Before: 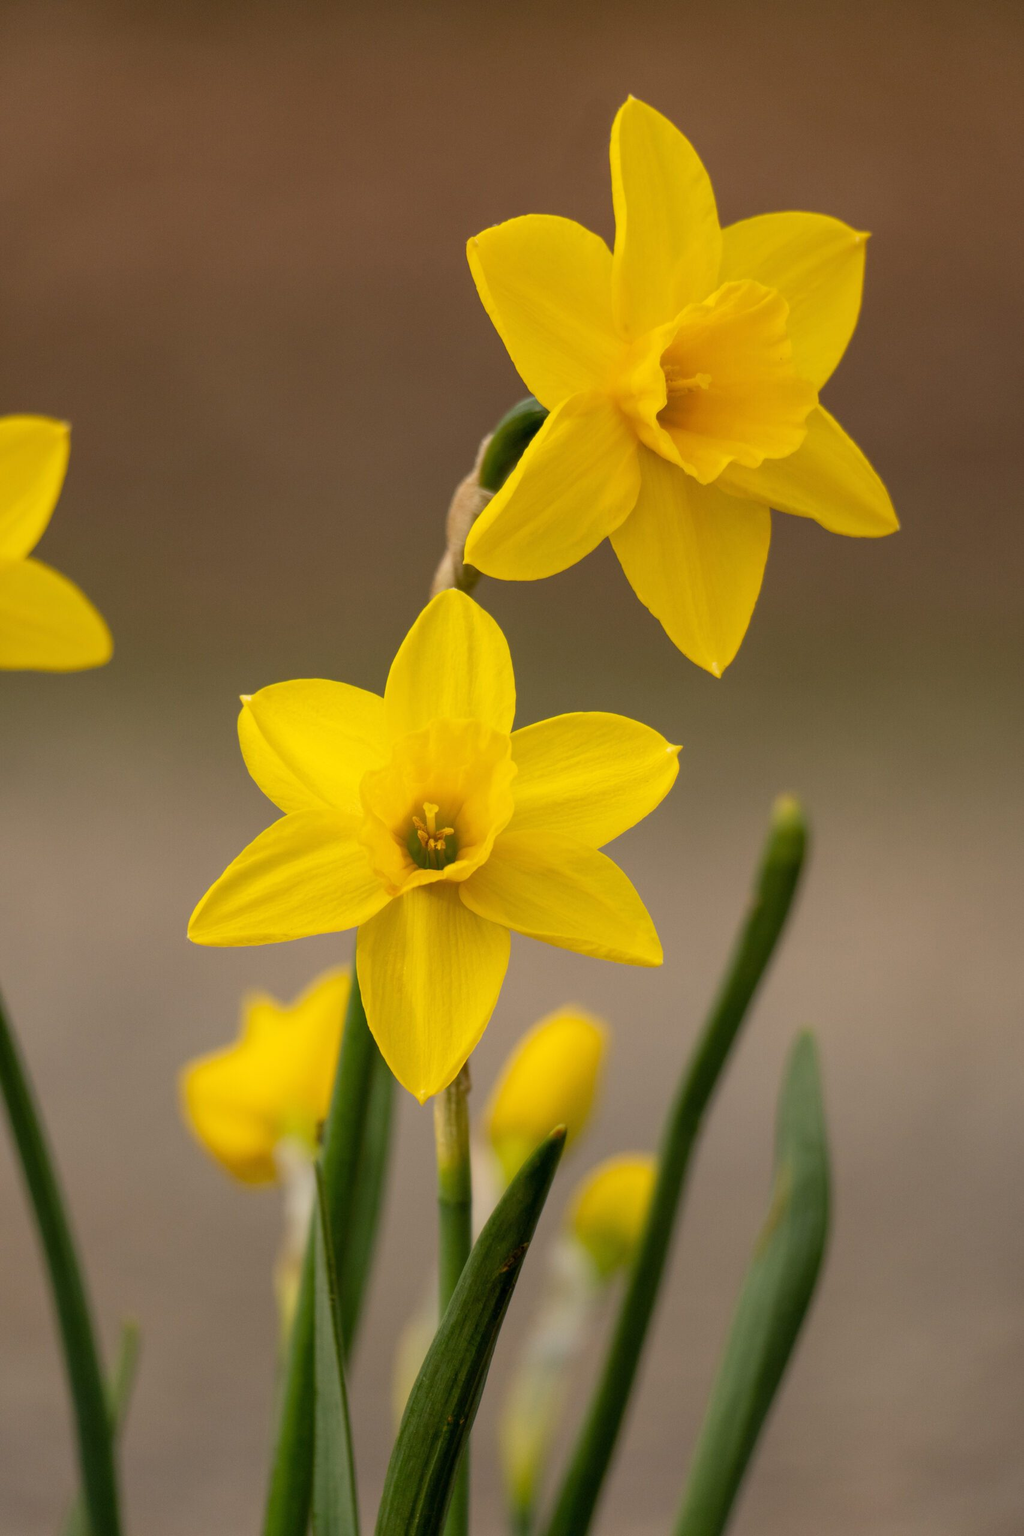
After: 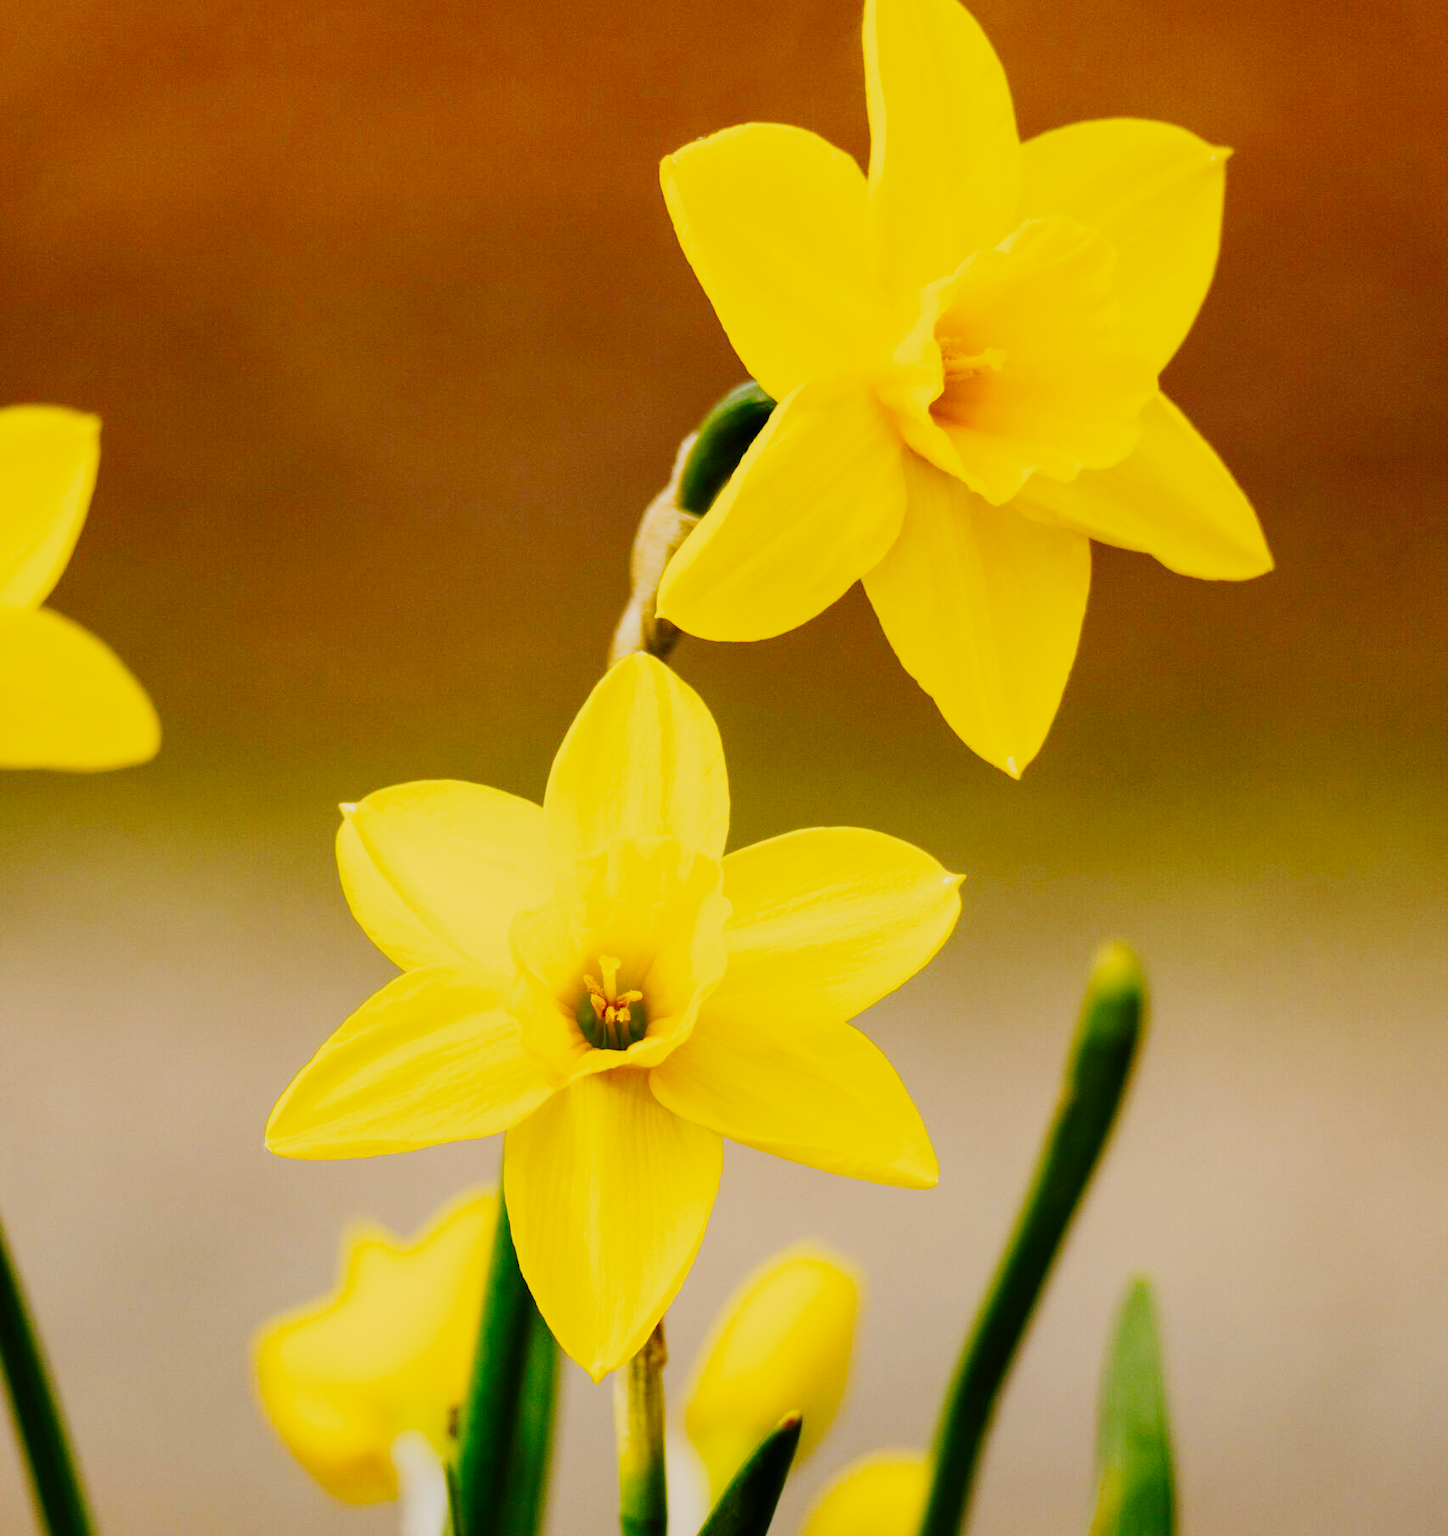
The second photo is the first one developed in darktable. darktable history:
tone curve: curves: ch0 [(0, 0) (0.003, 0.001) (0.011, 0.005) (0.025, 0.009) (0.044, 0.014) (0.069, 0.019) (0.1, 0.028) (0.136, 0.039) (0.177, 0.073) (0.224, 0.134) (0.277, 0.218) (0.335, 0.343) (0.399, 0.488) (0.468, 0.608) (0.543, 0.699) (0.623, 0.773) (0.709, 0.819) (0.801, 0.852) (0.898, 0.874) (1, 1)], preserve colors none
crop and rotate: top 8.293%, bottom 20.996%
color balance rgb: perceptual saturation grading › global saturation 20%, perceptual saturation grading › highlights -25%, perceptual saturation grading › shadows 25%
